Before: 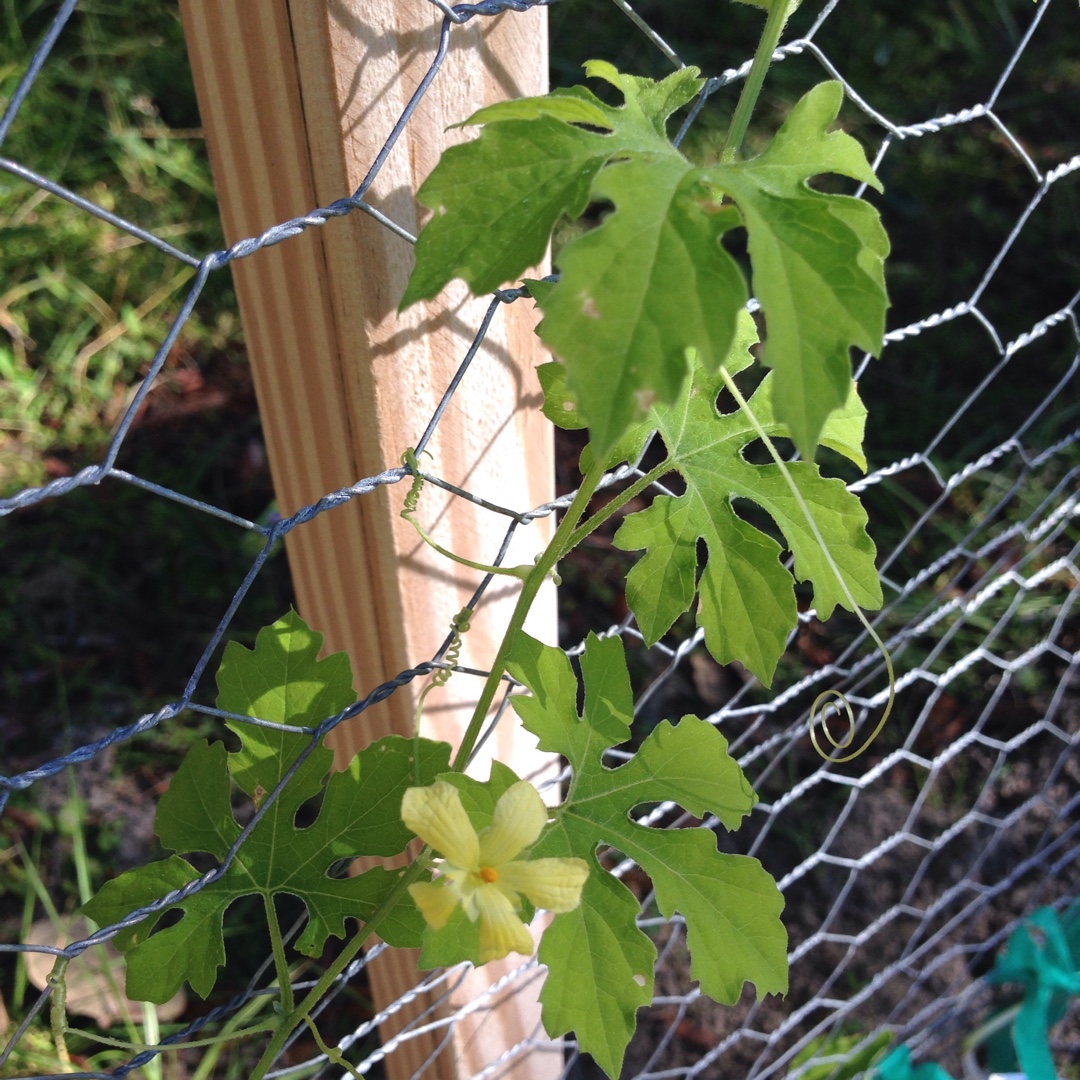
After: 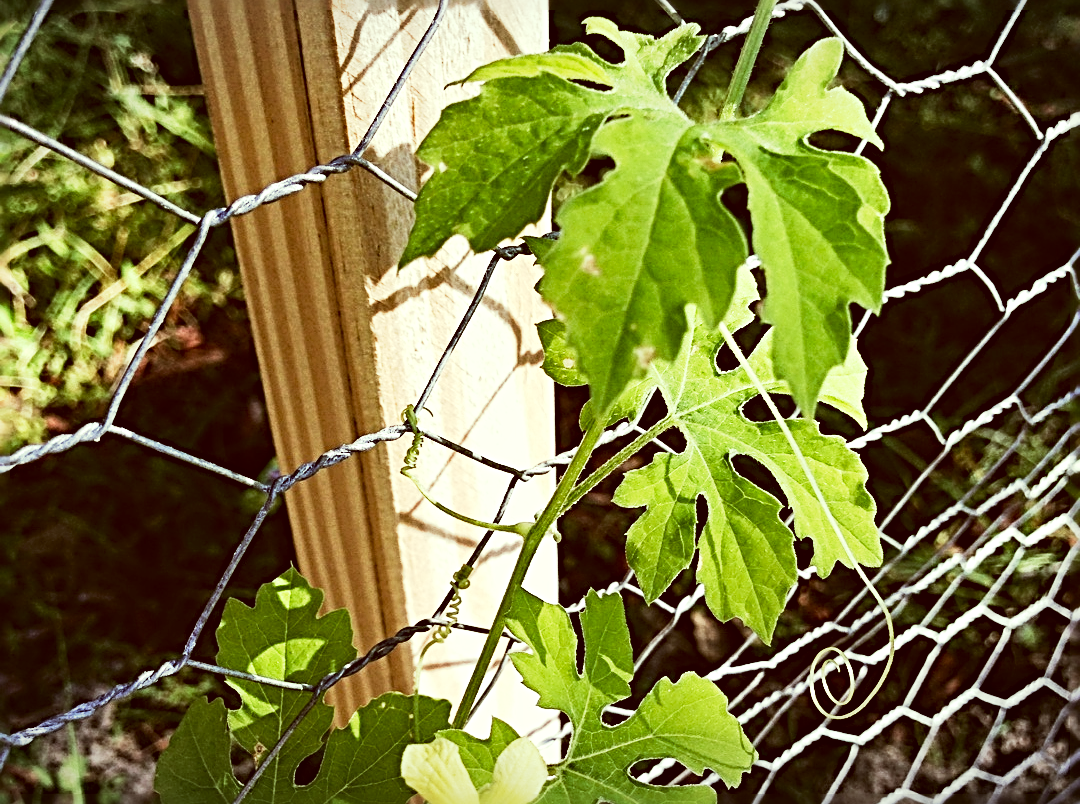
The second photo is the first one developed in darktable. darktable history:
tone equalizer: -8 EV -1.1 EV, -7 EV -1.01 EV, -6 EV -0.903 EV, -5 EV -0.552 EV, -3 EV 0.581 EV, -2 EV 0.856 EV, -1 EV 0.991 EV, +0 EV 1.07 EV, edges refinement/feathering 500, mask exposure compensation -1.57 EV, preserve details no
crop: top 4.004%, bottom 21.374%
shadows and highlights: low approximation 0.01, soften with gaussian
color correction: highlights a* -6.06, highlights b* 9.5, shadows a* 10.44, shadows b* 23.69
base curve: curves: ch0 [(0, 0) (0.088, 0.125) (0.176, 0.251) (0.354, 0.501) (0.613, 0.749) (1, 0.877)], preserve colors none
vignetting: fall-off start 97.74%, fall-off radius 100.09%, width/height ratio 1.368
sharpen: radius 3.652, amount 0.923
